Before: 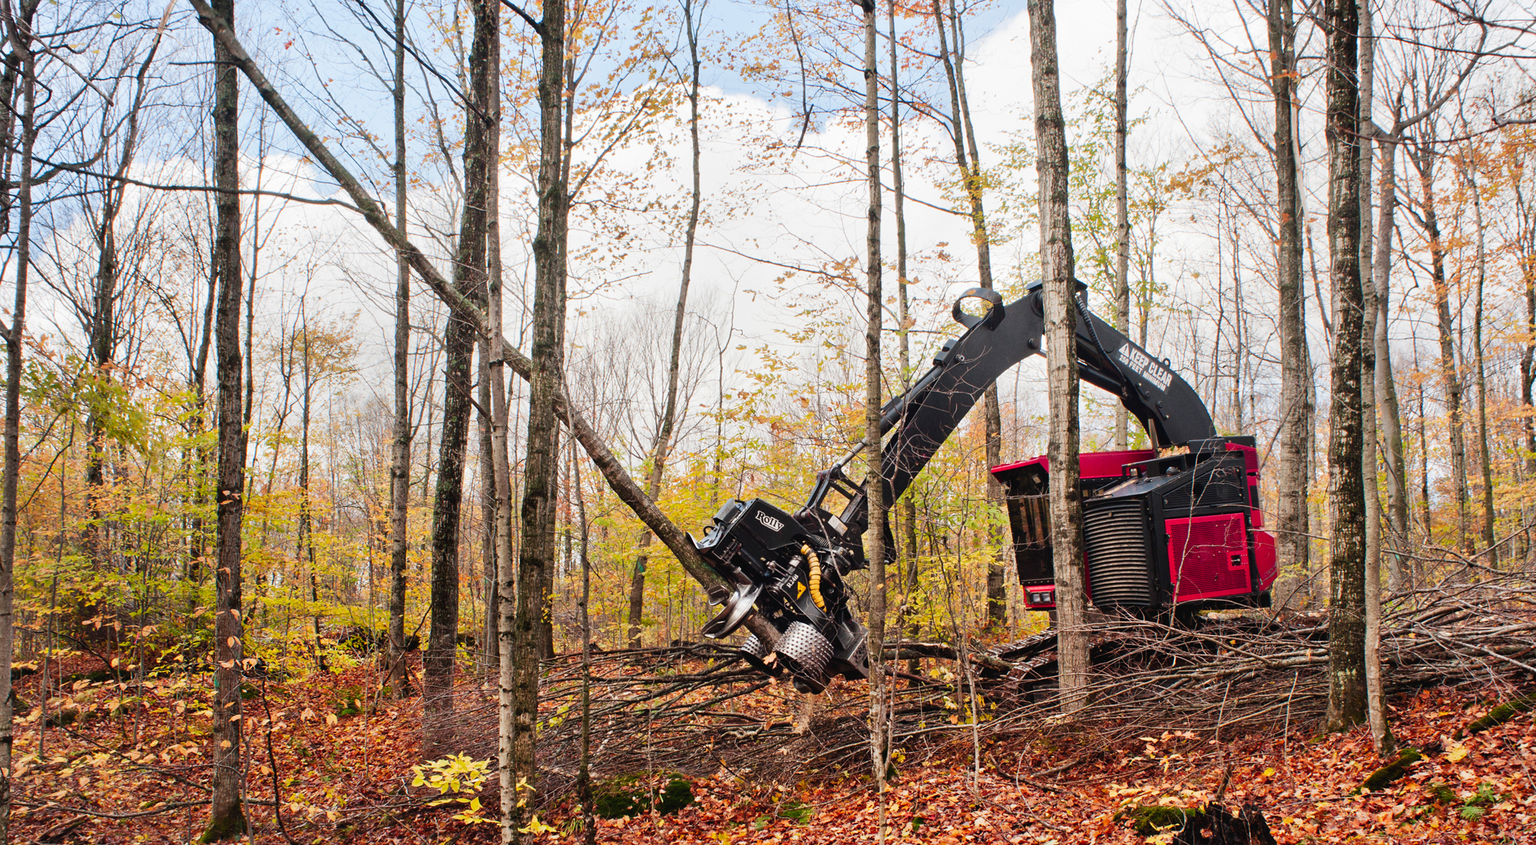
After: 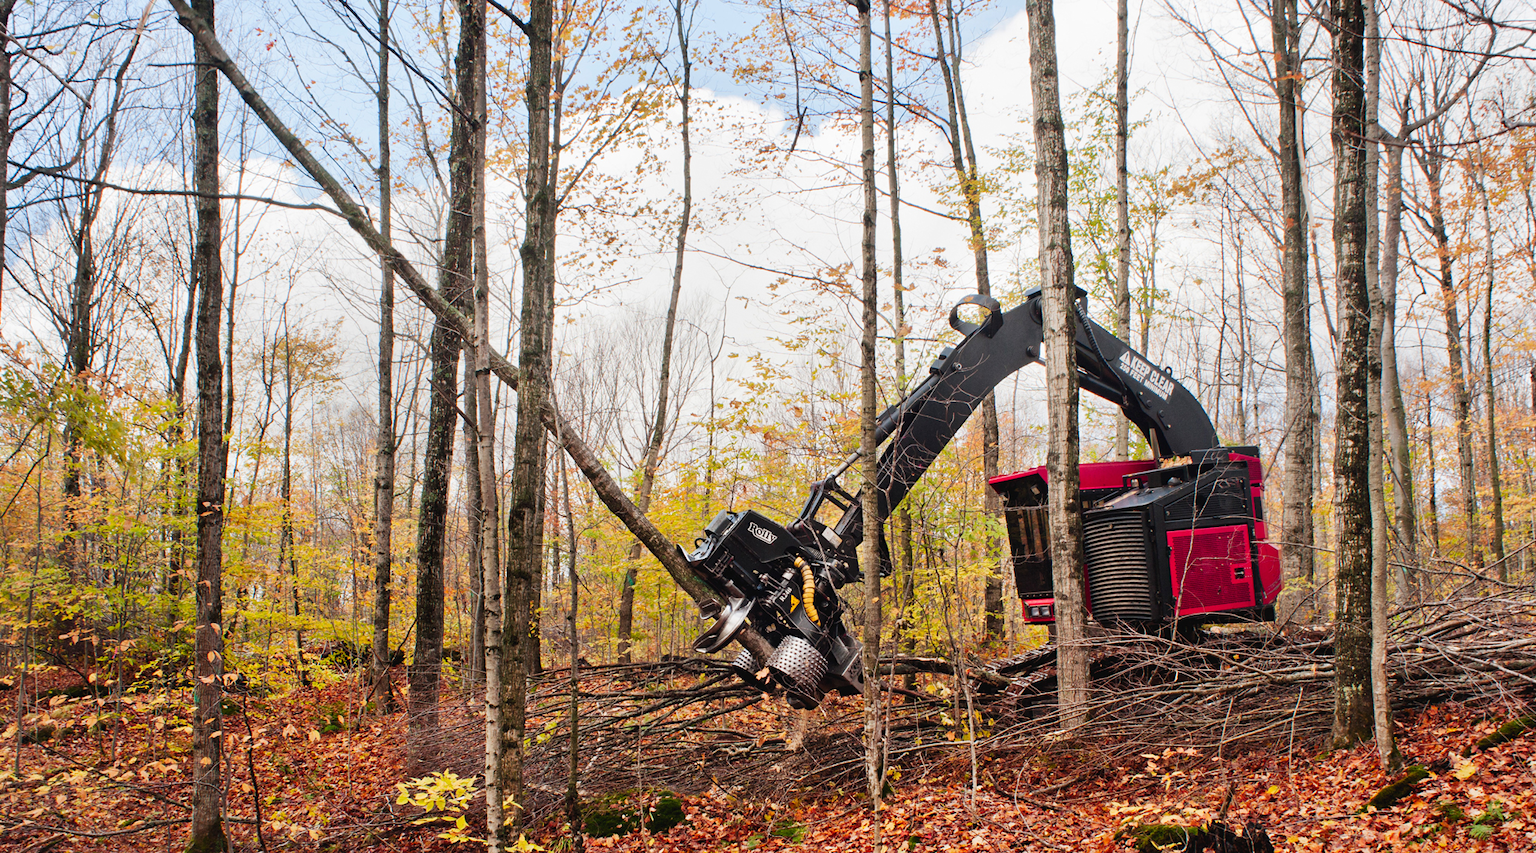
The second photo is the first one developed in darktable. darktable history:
crop and rotate: left 1.612%, right 0.611%, bottom 1.247%
